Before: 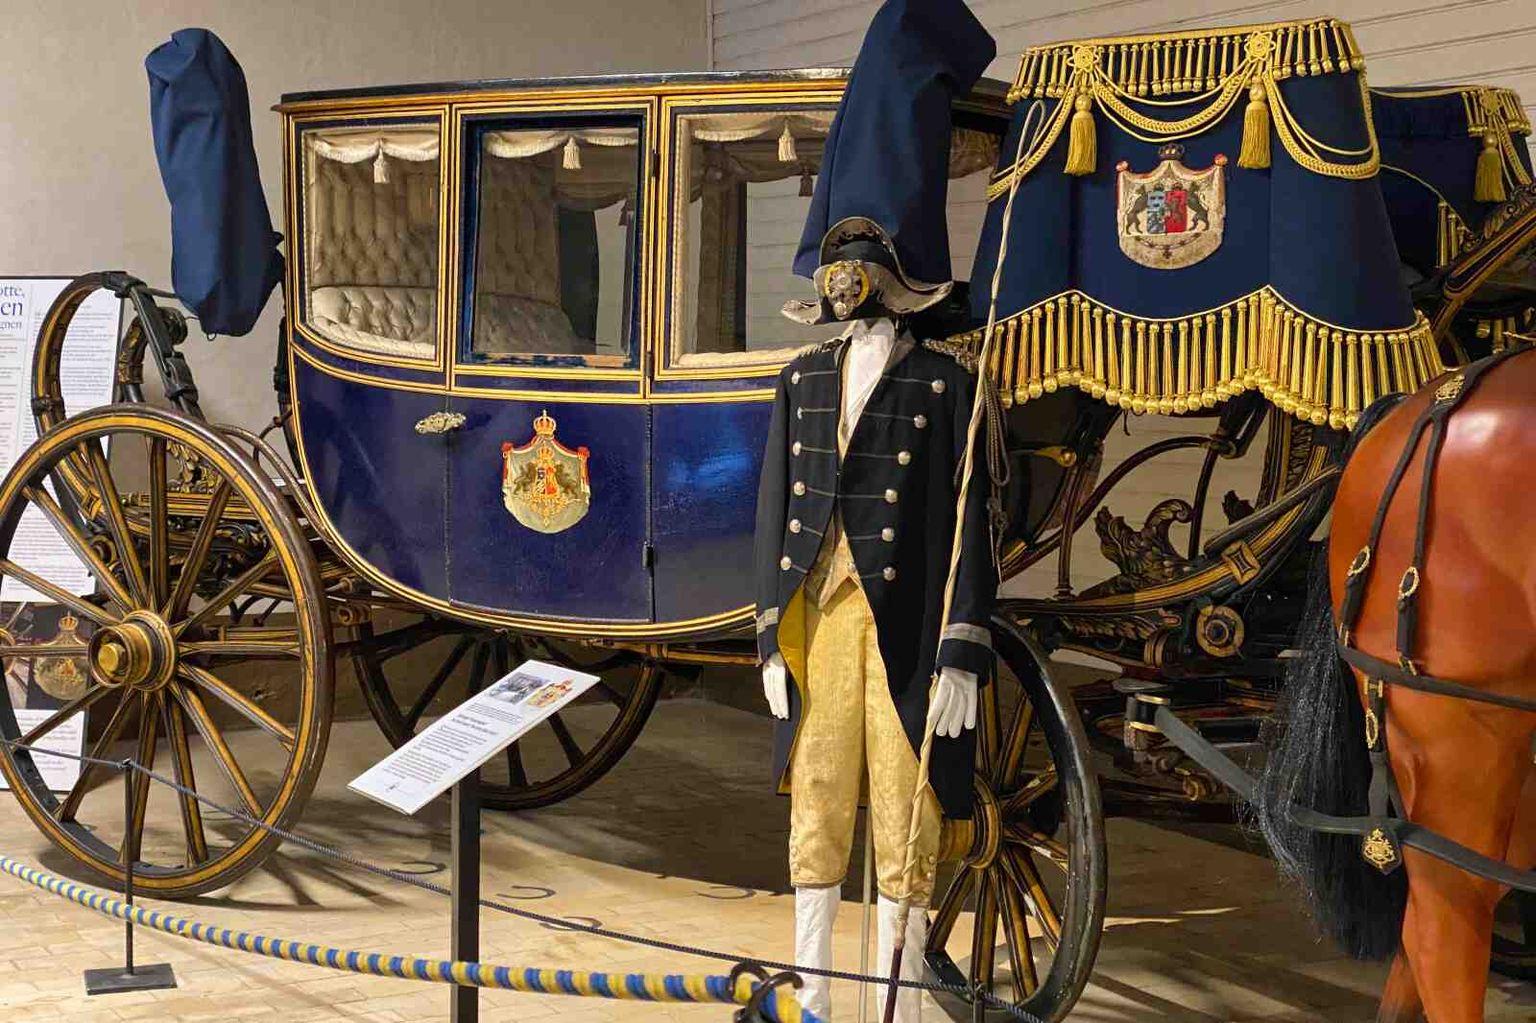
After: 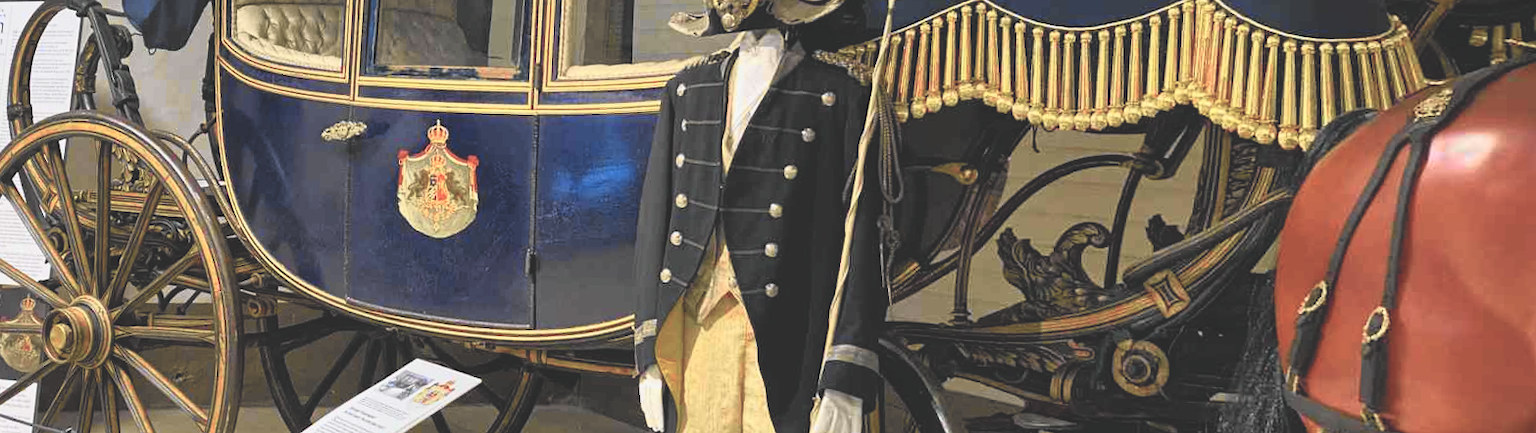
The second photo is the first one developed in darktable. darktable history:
crop and rotate: top 26.056%, bottom 25.543%
rotate and perspective: rotation 1.69°, lens shift (vertical) -0.023, lens shift (horizontal) -0.291, crop left 0.025, crop right 0.988, crop top 0.092, crop bottom 0.842
exposure: black level correction -0.028, compensate highlight preservation false
tone curve: curves: ch0 [(0, 0.009) (0.105, 0.08) (0.195, 0.18) (0.283, 0.316) (0.384, 0.434) (0.485, 0.531) (0.638, 0.69) (0.81, 0.872) (1, 0.977)]; ch1 [(0, 0) (0.161, 0.092) (0.35, 0.33) (0.379, 0.401) (0.456, 0.469) (0.502, 0.5) (0.525, 0.514) (0.586, 0.604) (0.642, 0.645) (0.858, 0.817) (1, 0.942)]; ch2 [(0, 0) (0.371, 0.362) (0.437, 0.437) (0.48, 0.49) (0.53, 0.515) (0.56, 0.571) (0.622, 0.606) (0.881, 0.795) (1, 0.929)], color space Lab, independent channels, preserve colors none
